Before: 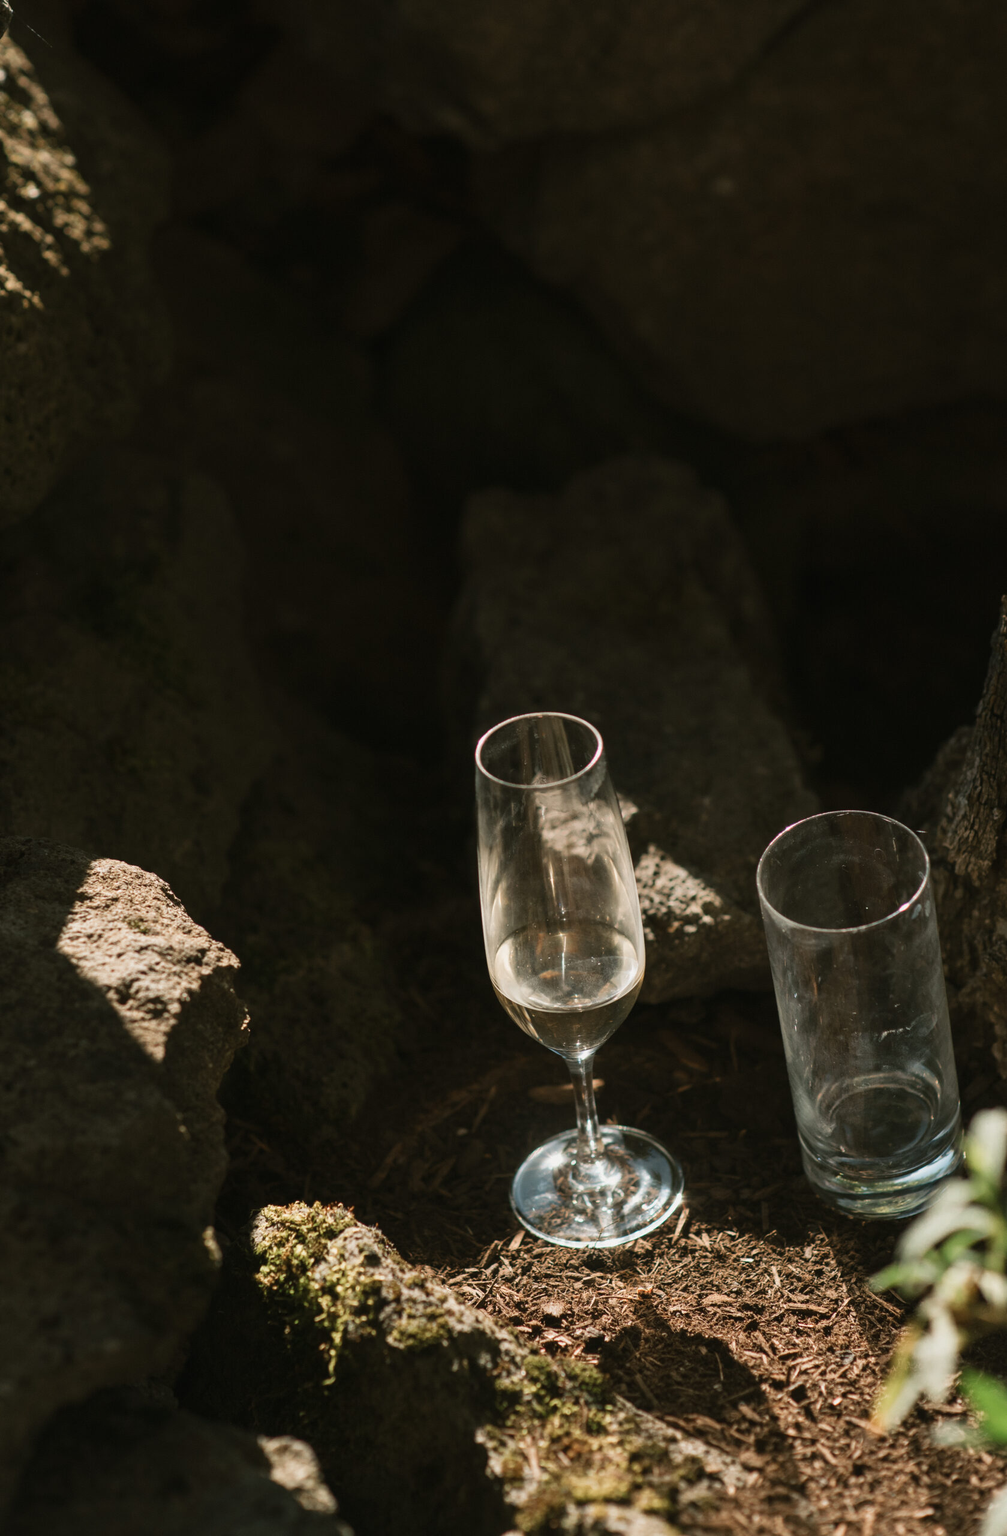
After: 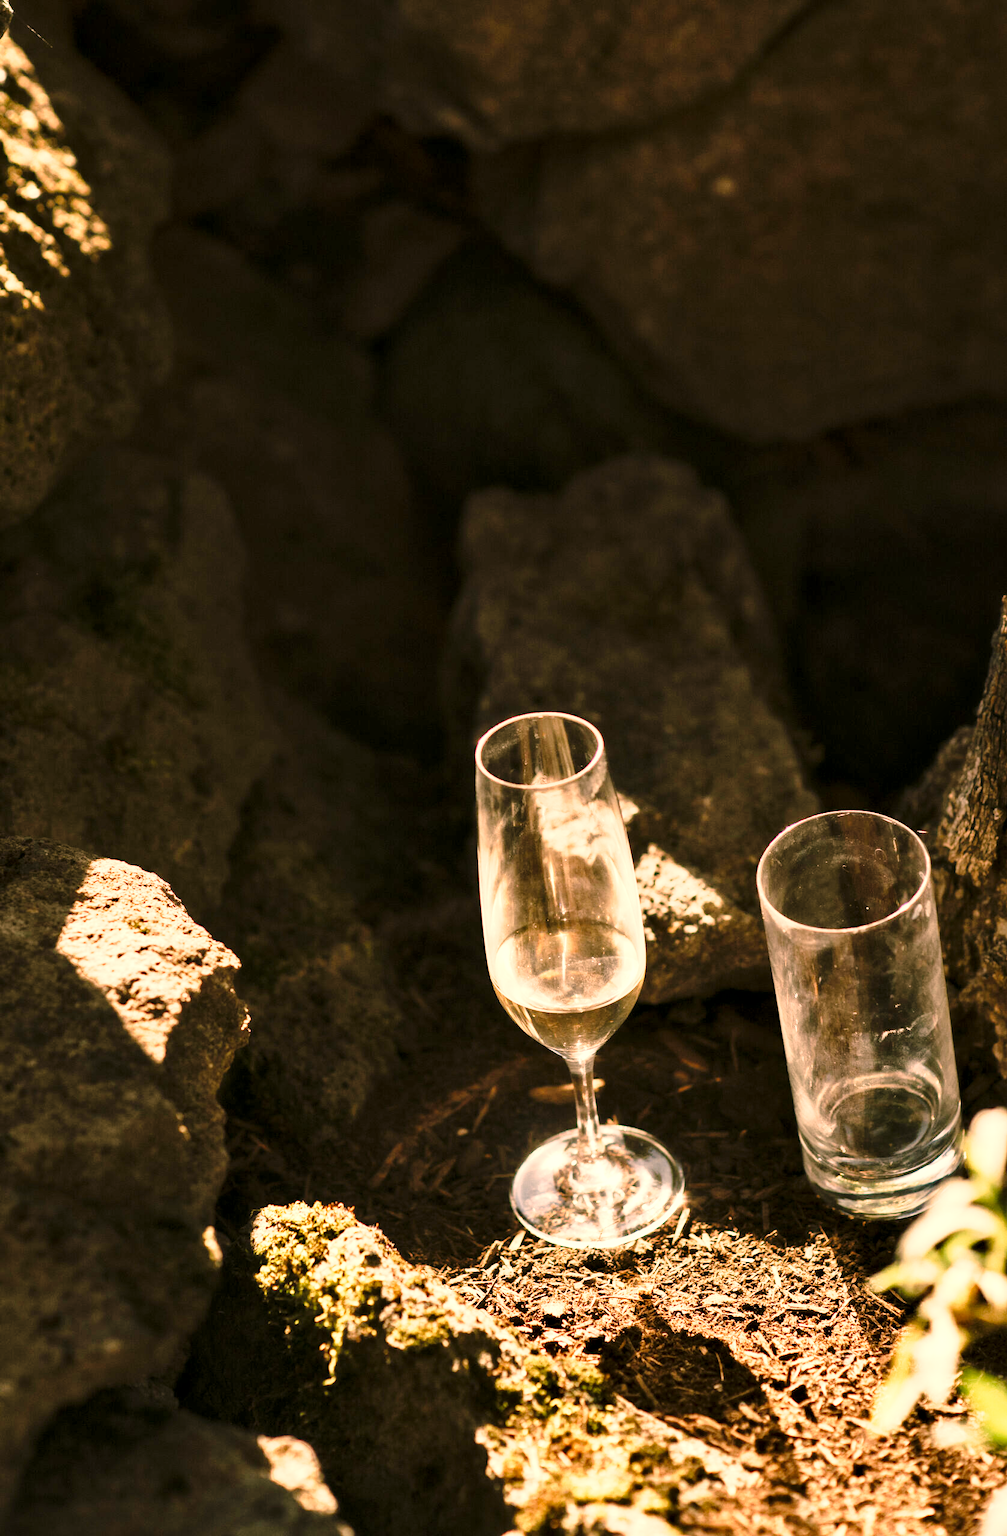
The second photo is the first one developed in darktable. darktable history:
base curve: curves: ch0 [(0, 0) (0.028, 0.03) (0.121, 0.232) (0.46, 0.748) (0.859, 0.968) (1, 1)], preserve colors none
contrast equalizer: octaves 7, y [[0.536, 0.565, 0.581, 0.516, 0.52, 0.491], [0.5 ×6], [0.5 ×6], [0 ×6], [0 ×6]]
exposure: black level correction 0.001, exposure 1.119 EV, compensate highlight preservation false
local contrast: mode bilateral grid, contrast 21, coarseness 50, detail 120%, midtone range 0.2
color correction: highlights a* 22.45, highlights b* 21.68
